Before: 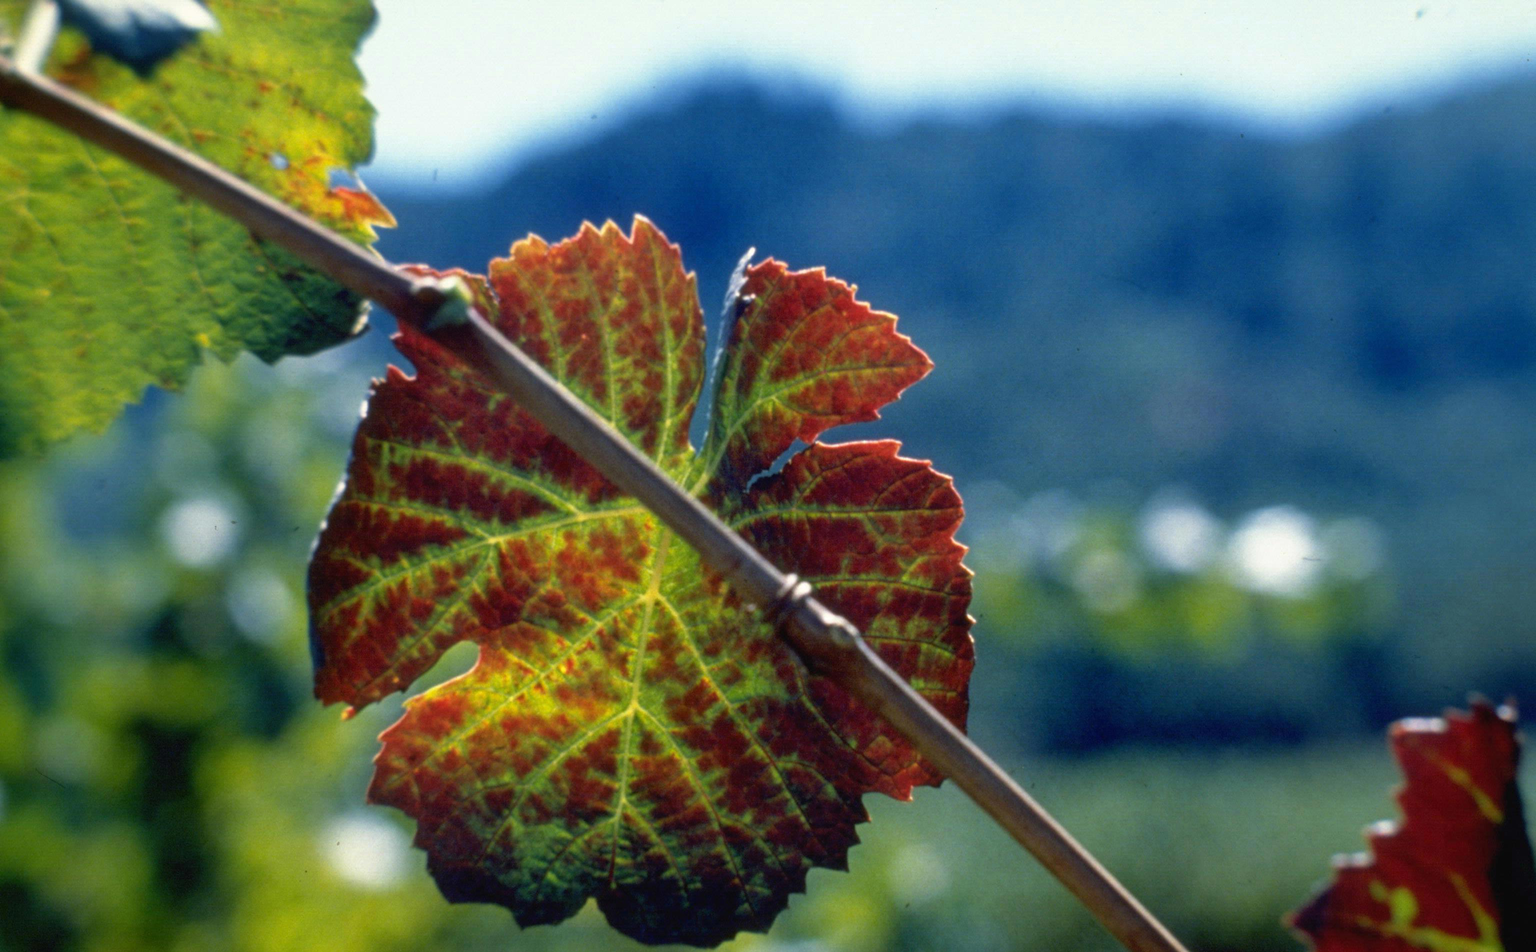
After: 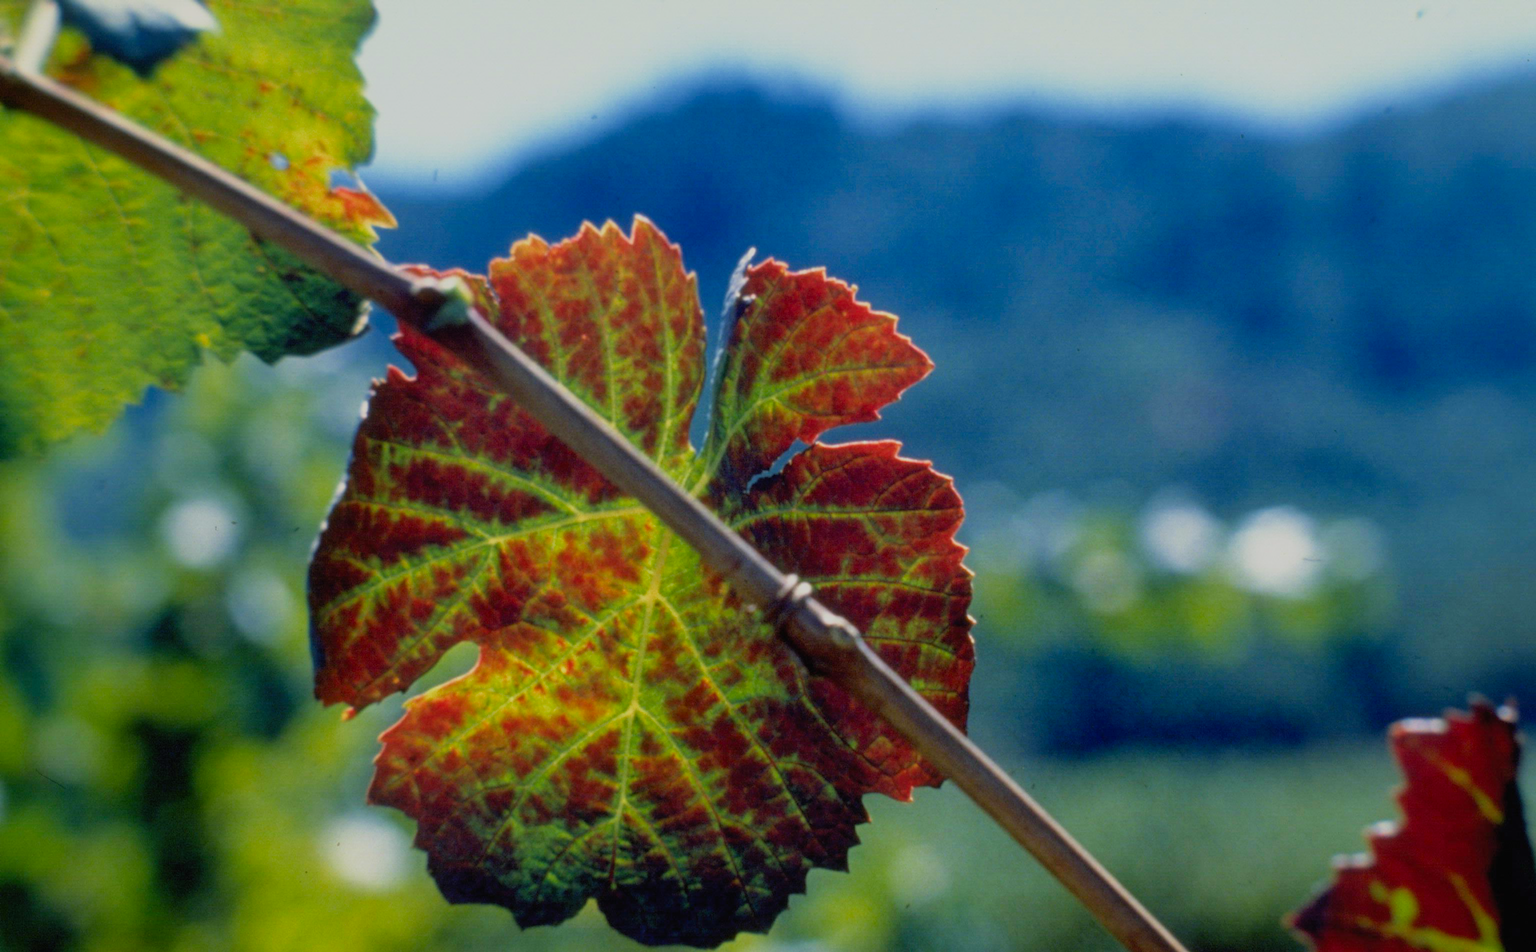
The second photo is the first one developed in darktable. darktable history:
filmic rgb: black relative exposure -13 EV, threshold 3 EV, target white luminance 85%, hardness 6.3, latitude 42.11%, contrast 0.858, shadows ↔ highlights balance 8.63%, color science v4 (2020), enable highlight reconstruction true
contrast brightness saturation: saturation 0.13
